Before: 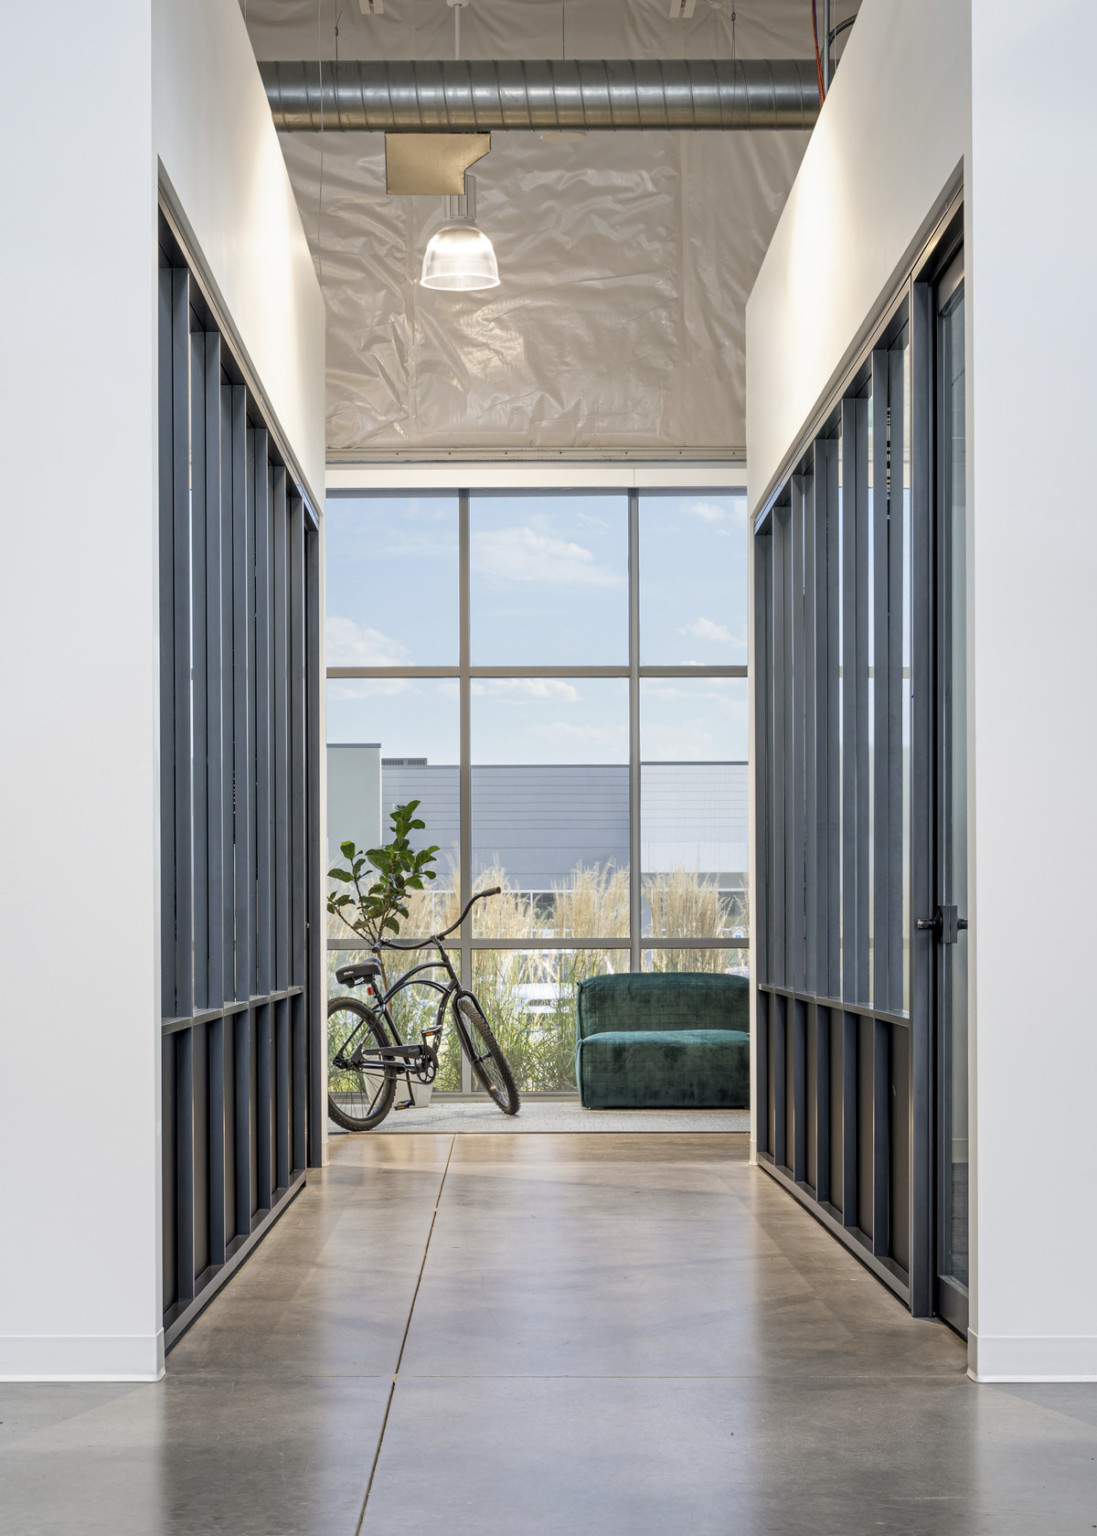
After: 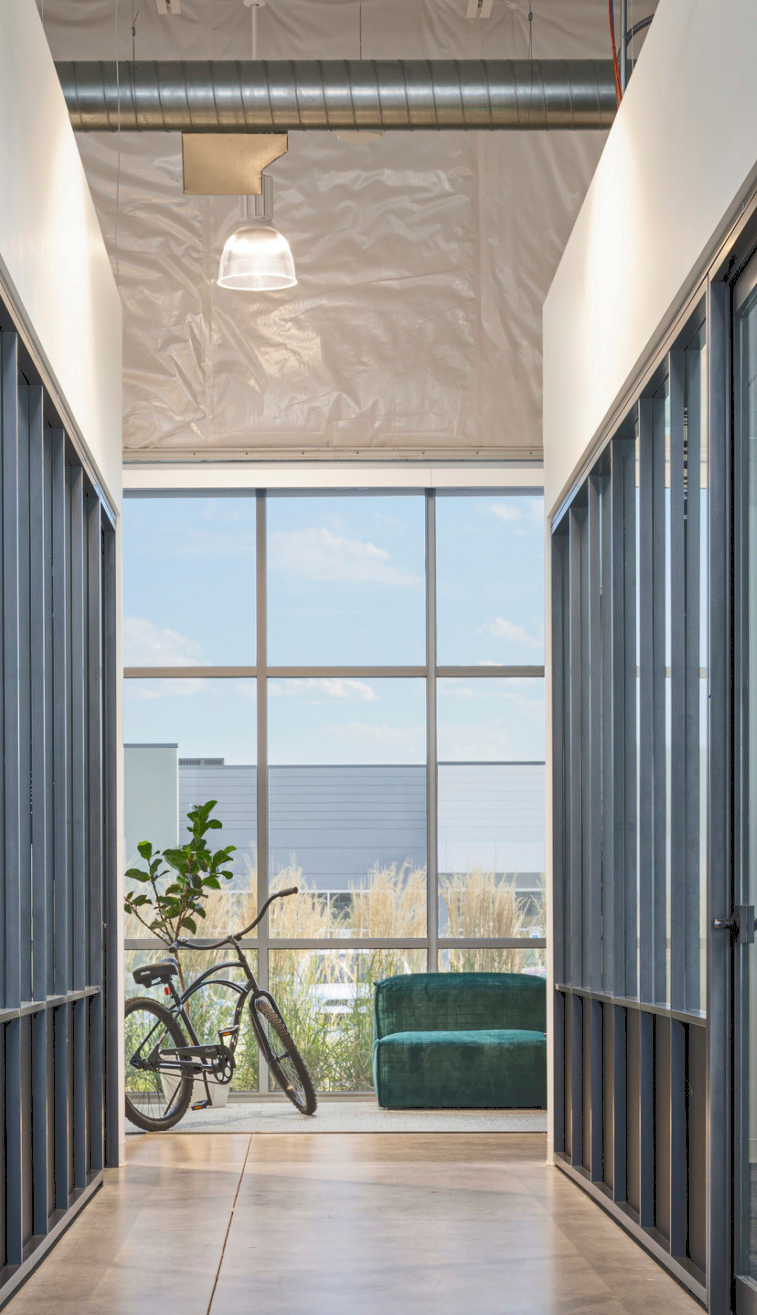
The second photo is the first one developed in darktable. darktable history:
tone curve: curves: ch0 [(0, 0) (0.003, 0.211) (0.011, 0.211) (0.025, 0.215) (0.044, 0.218) (0.069, 0.224) (0.1, 0.227) (0.136, 0.233) (0.177, 0.247) (0.224, 0.275) (0.277, 0.309) (0.335, 0.366) (0.399, 0.438) (0.468, 0.515) (0.543, 0.586) (0.623, 0.658) (0.709, 0.735) (0.801, 0.821) (0.898, 0.889) (1, 1)], color space Lab, independent channels, preserve colors none
crop: left 18.58%, right 12.359%, bottom 14.331%
